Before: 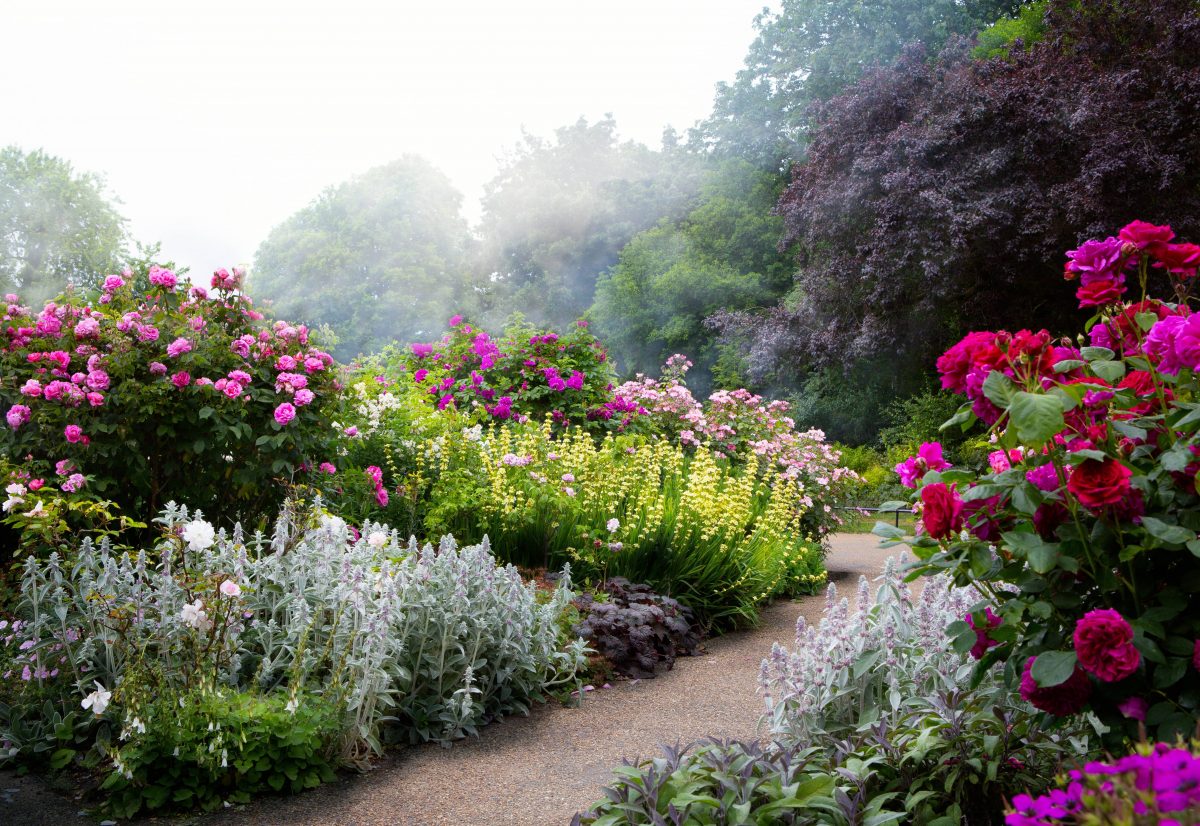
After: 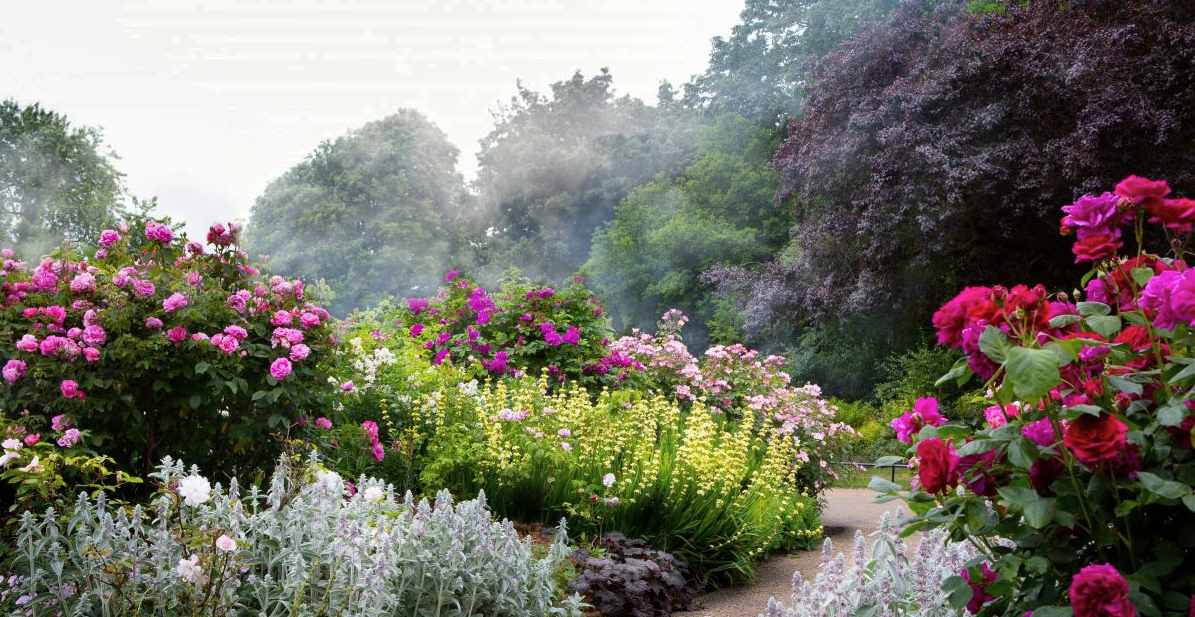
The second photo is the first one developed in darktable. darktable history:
shadows and highlights: shadows 20.91, highlights -82.73, soften with gaussian
contrast brightness saturation: saturation -0.05
crop: left 0.387%, top 5.469%, bottom 19.809%
